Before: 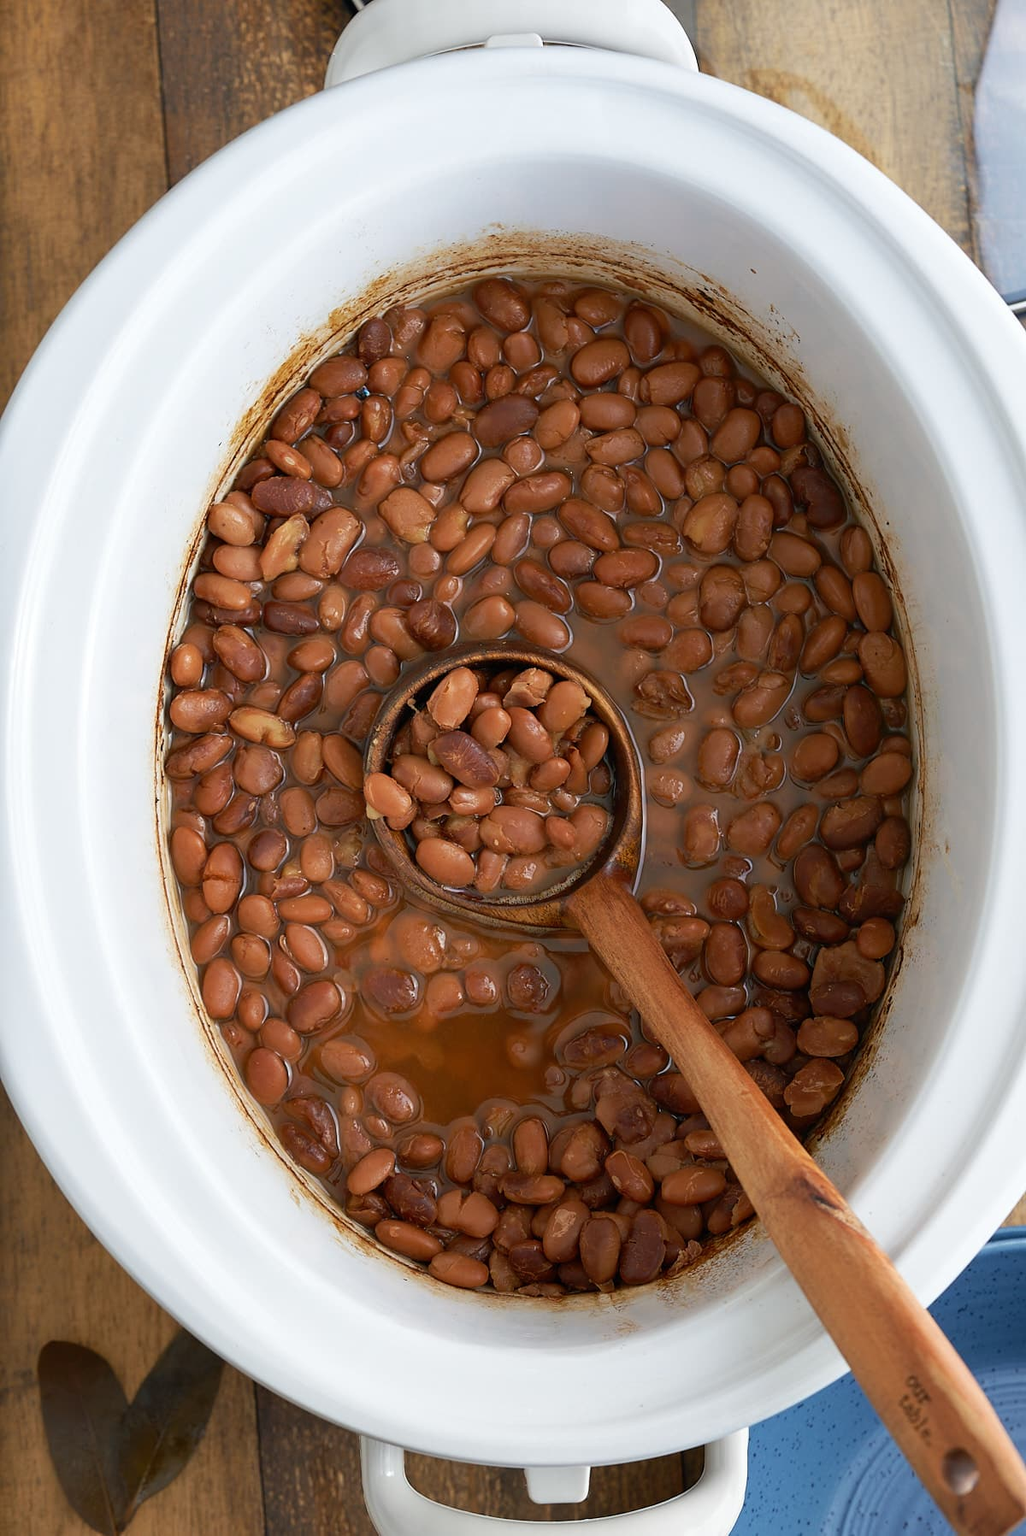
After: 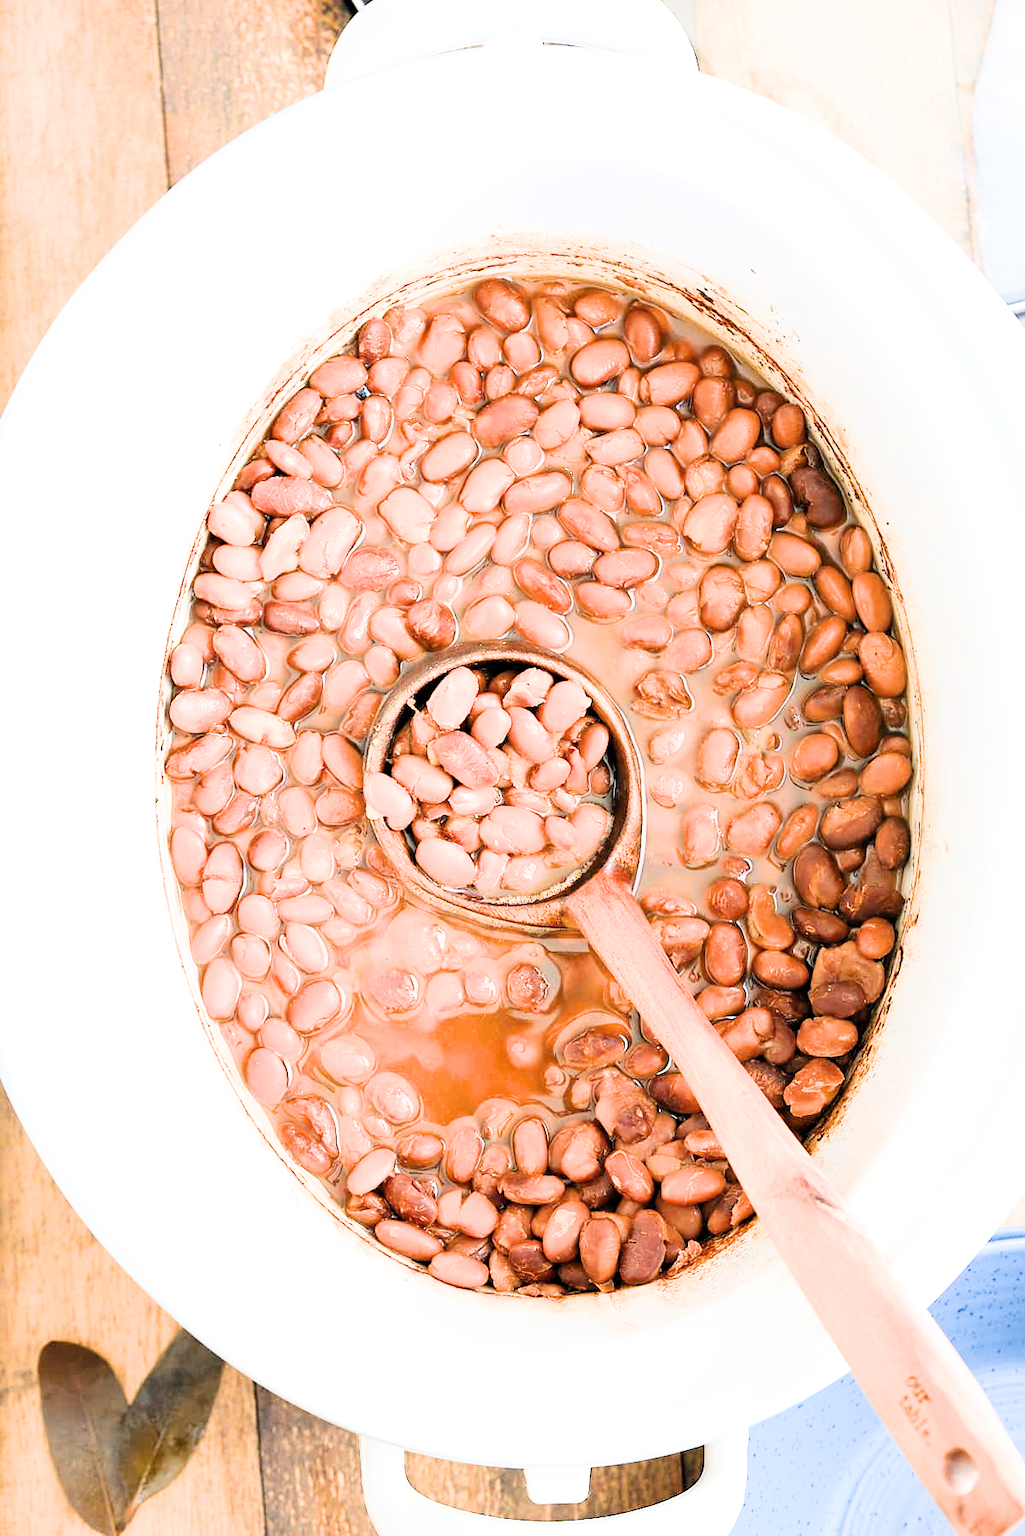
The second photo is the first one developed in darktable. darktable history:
filmic rgb: black relative exposure -5 EV, hardness 2.88, contrast 1.4, highlights saturation mix -30%
exposure: exposure 3 EV, compensate highlight preservation false
rgb curve: curves: ch0 [(0, 0) (0.078, 0.051) (0.929, 0.956) (1, 1)], compensate middle gray true
